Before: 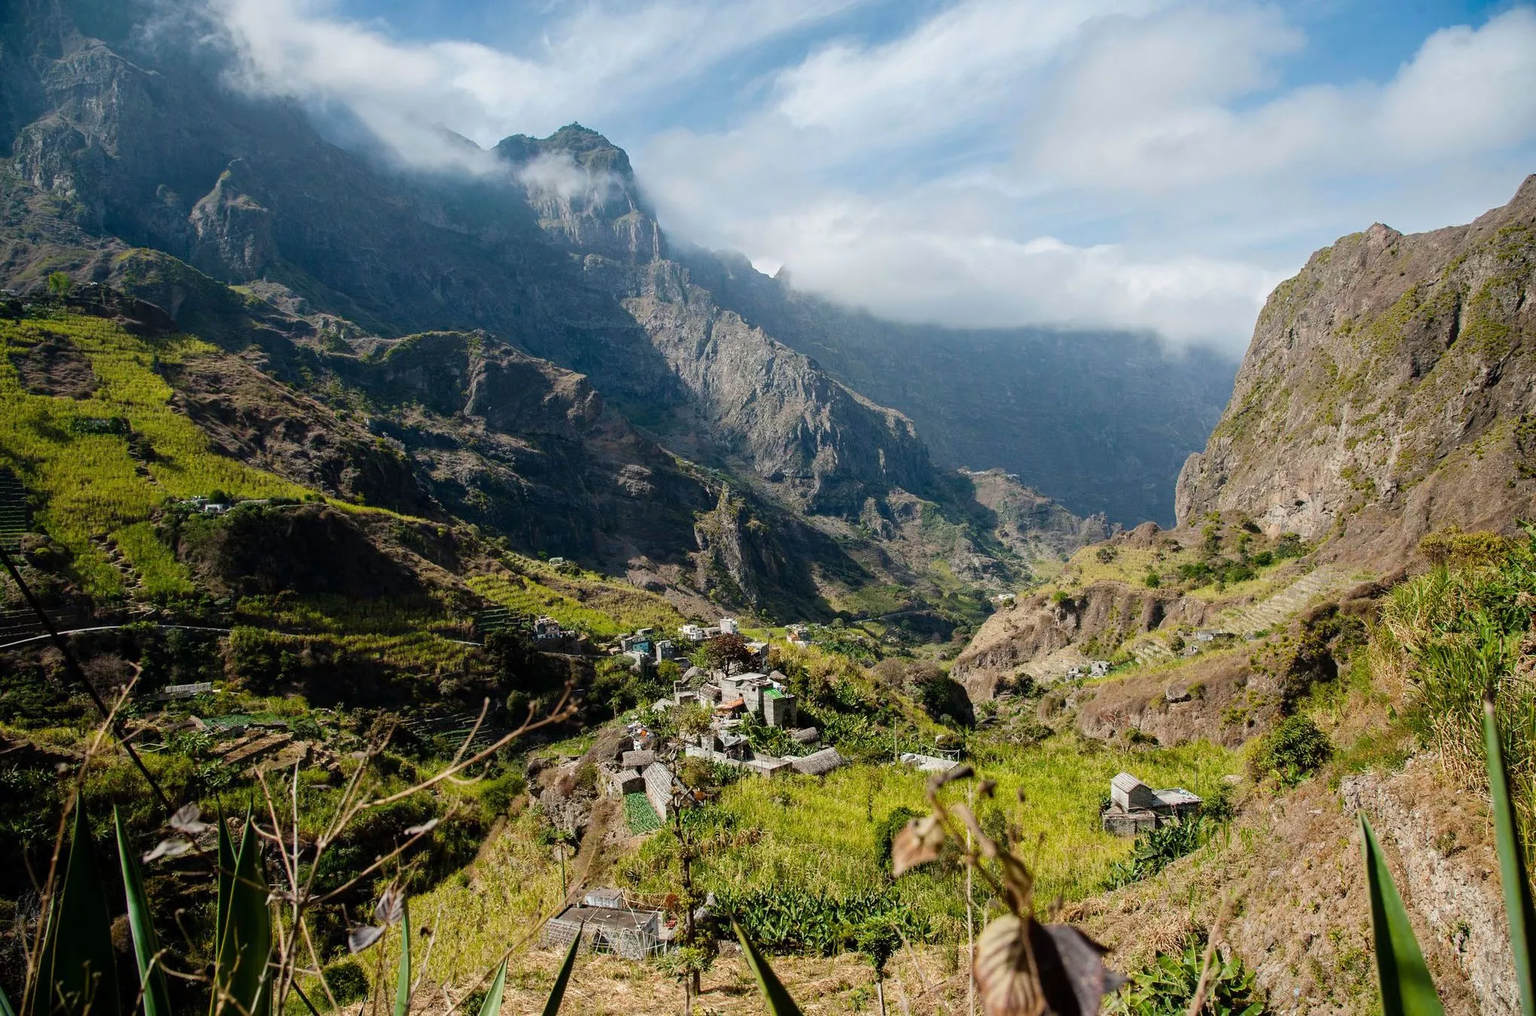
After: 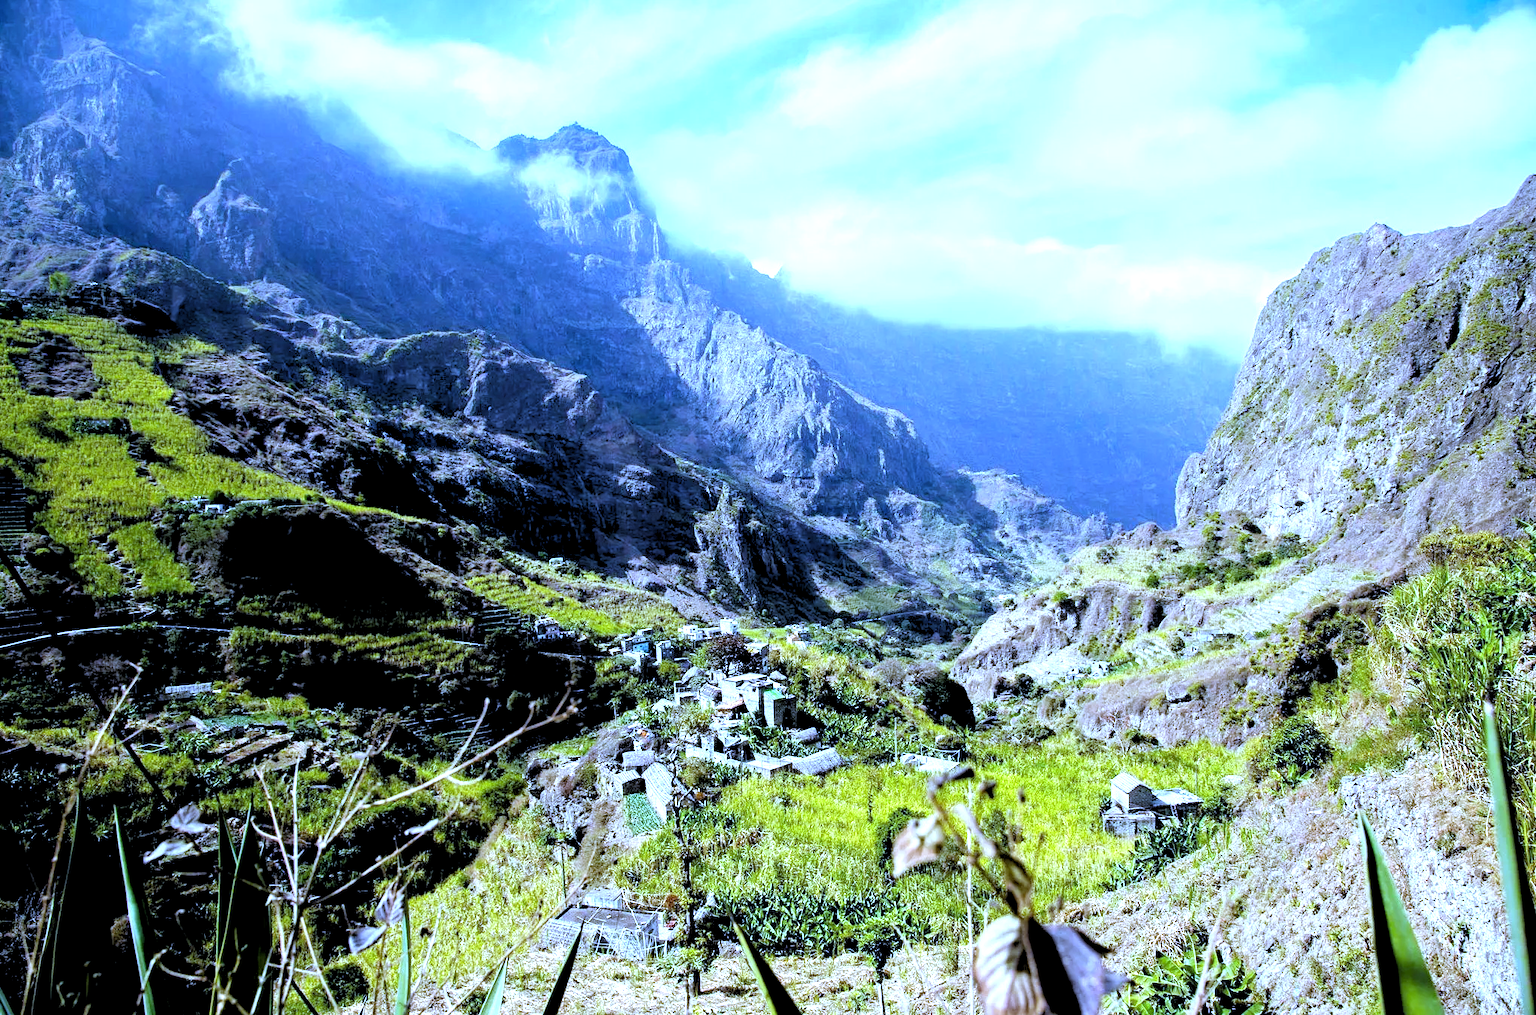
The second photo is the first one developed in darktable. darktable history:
crop: bottom 0.071%
rgb levels: levels [[0.029, 0.461, 0.922], [0, 0.5, 1], [0, 0.5, 1]]
white balance: red 0.766, blue 1.537
levels: mode automatic, gray 50.8%
exposure: exposure 1.16 EV, compensate exposure bias true, compensate highlight preservation false
